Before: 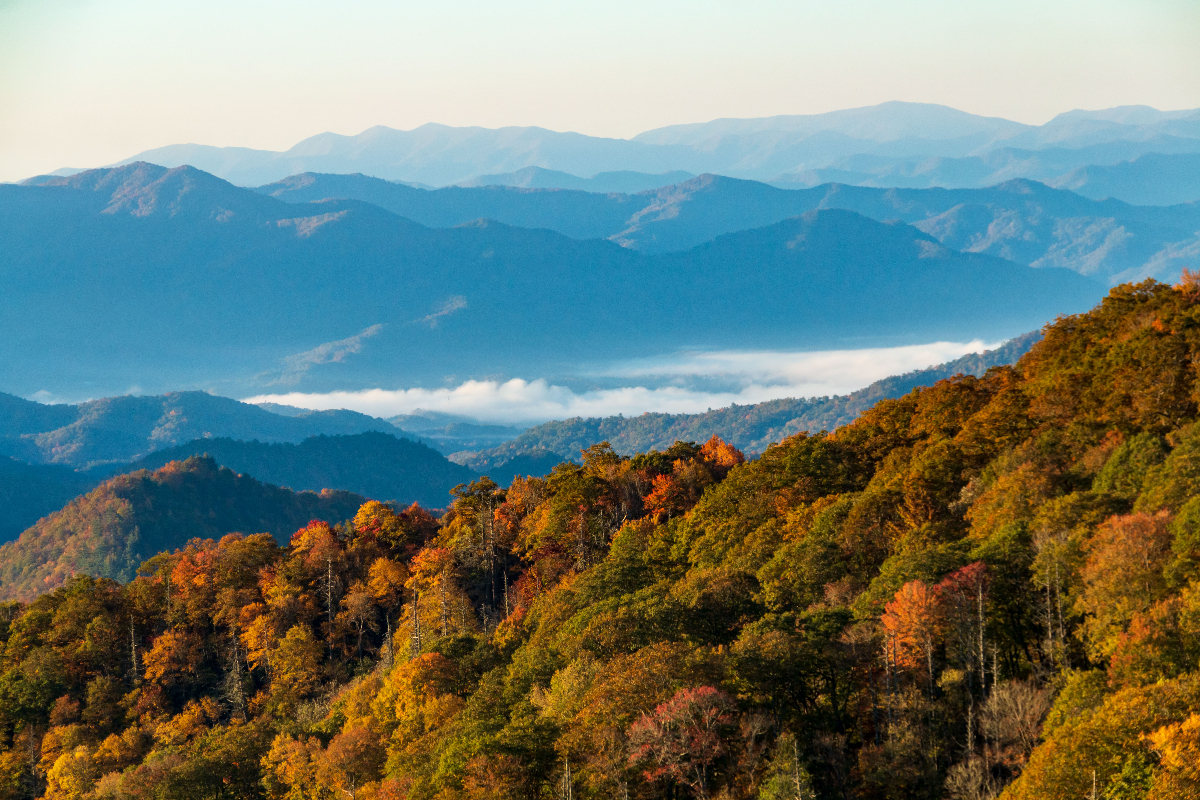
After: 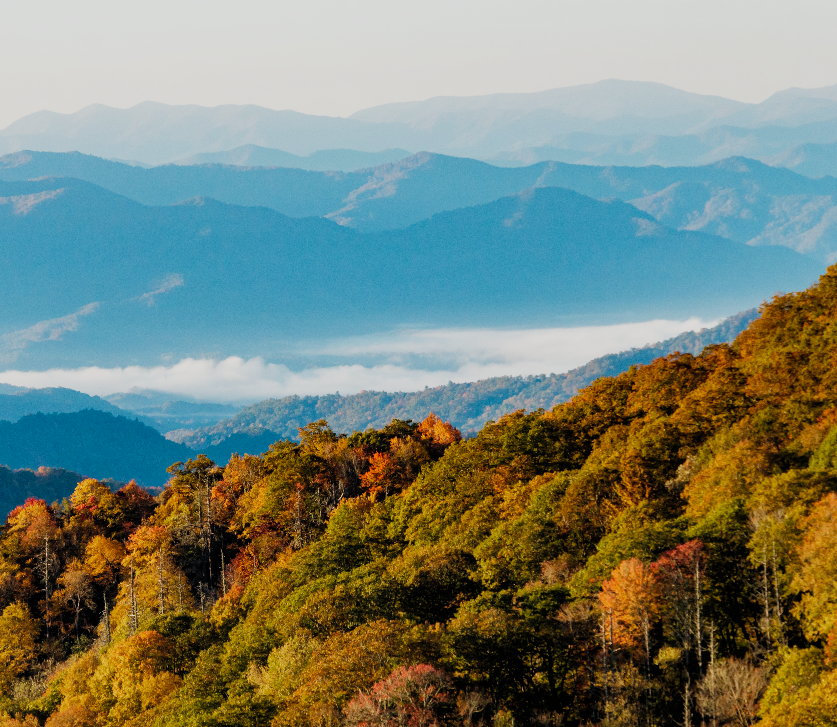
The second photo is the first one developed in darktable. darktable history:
filmic rgb: black relative exposure -7.65 EV, white relative exposure 4.56 EV, threshold 2.95 EV, hardness 3.61, add noise in highlights 0, preserve chrominance no, color science v3 (2019), use custom middle-gray values true, contrast in highlights soft, enable highlight reconstruction true
shadows and highlights: shadows 25.99, highlights -24.99
exposure: black level correction 0.001, exposure 0.498 EV, compensate exposure bias true, compensate highlight preservation false
crop and rotate: left 23.611%, top 2.781%, right 6.578%, bottom 6.269%
color zones: curves: ch1 [(0, 0.513) (0.143, 0.524) (0.286, 0.511) (0.429, 0.506) (0.571, 0.503) (0.714, 0.503) (0.857, 0.508) (1, 0.513)], mix -94.45%
